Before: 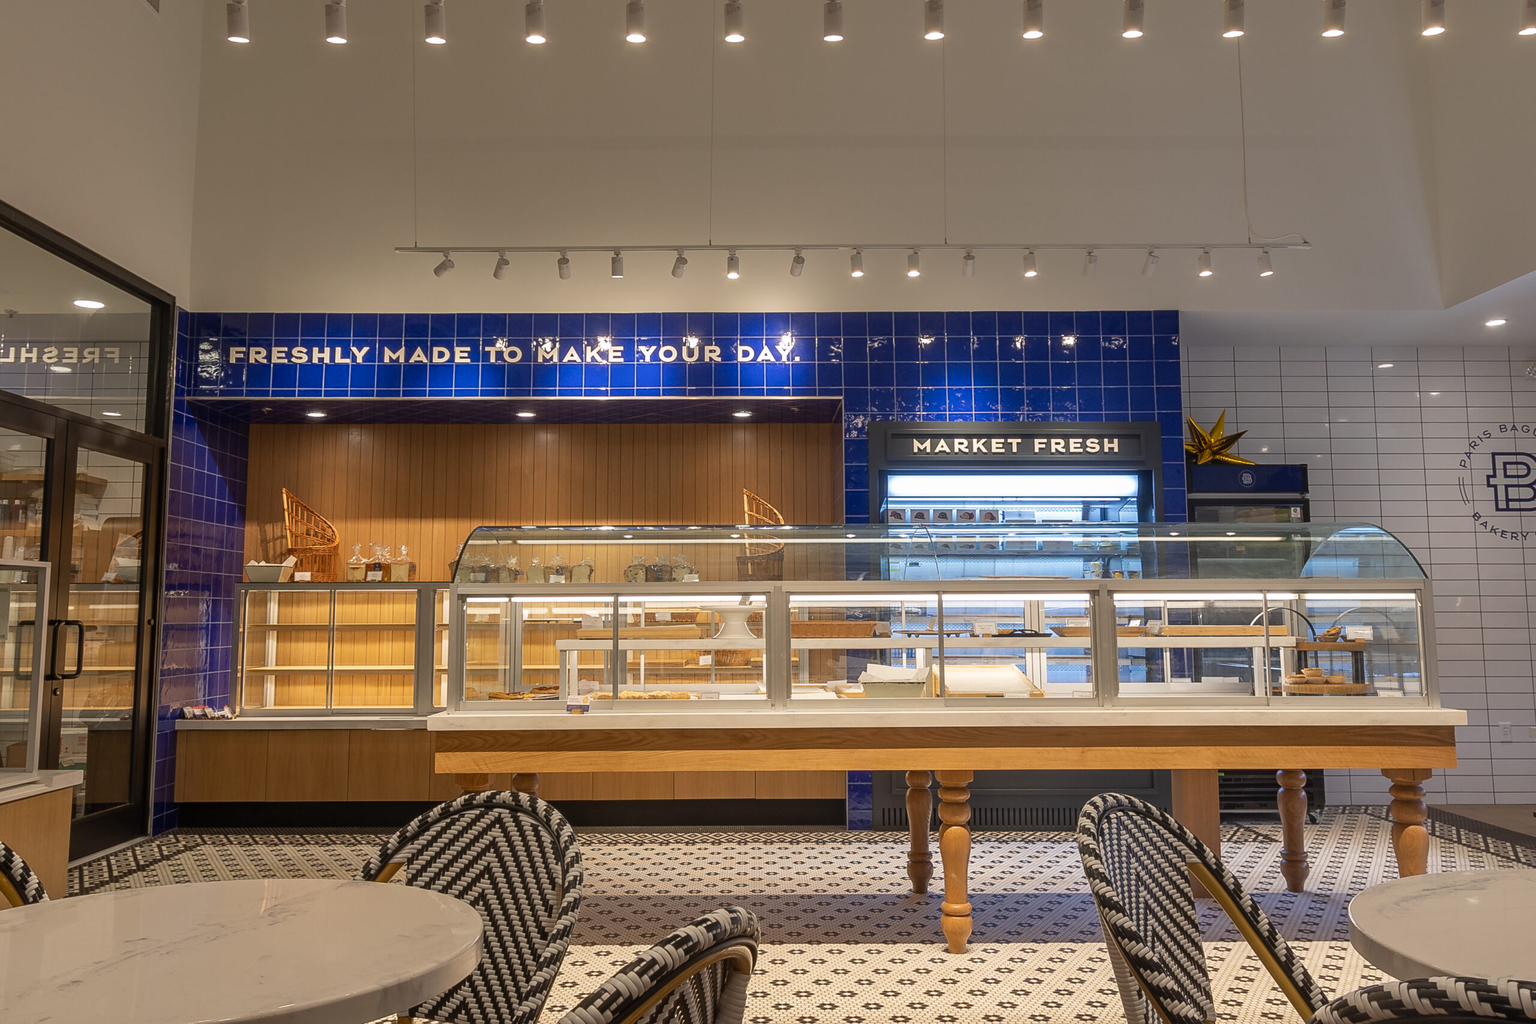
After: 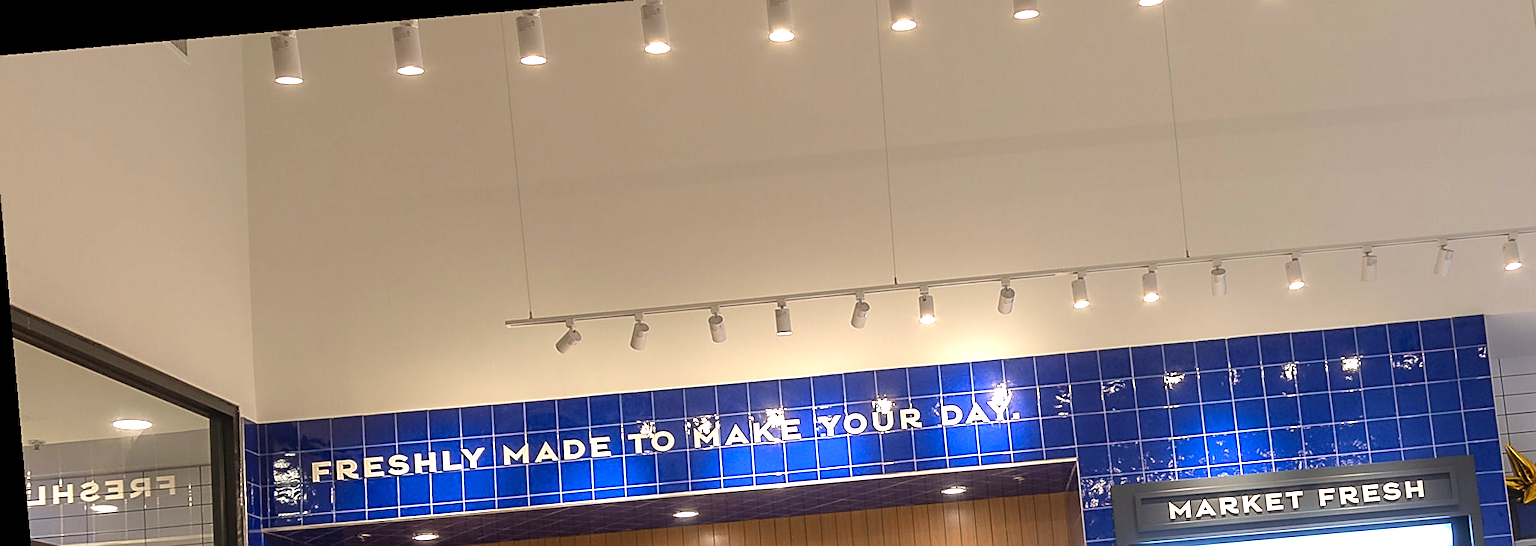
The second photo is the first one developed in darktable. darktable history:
exposure: exposure 1.061 EV, compensate highlight preservation false
sharpen: on, module defaults
crop: left 0.579%, top 7.627%, right 23.167%, bottom 54.275%
rotate and perspective: rotation -4.98°, automatic cropping off
